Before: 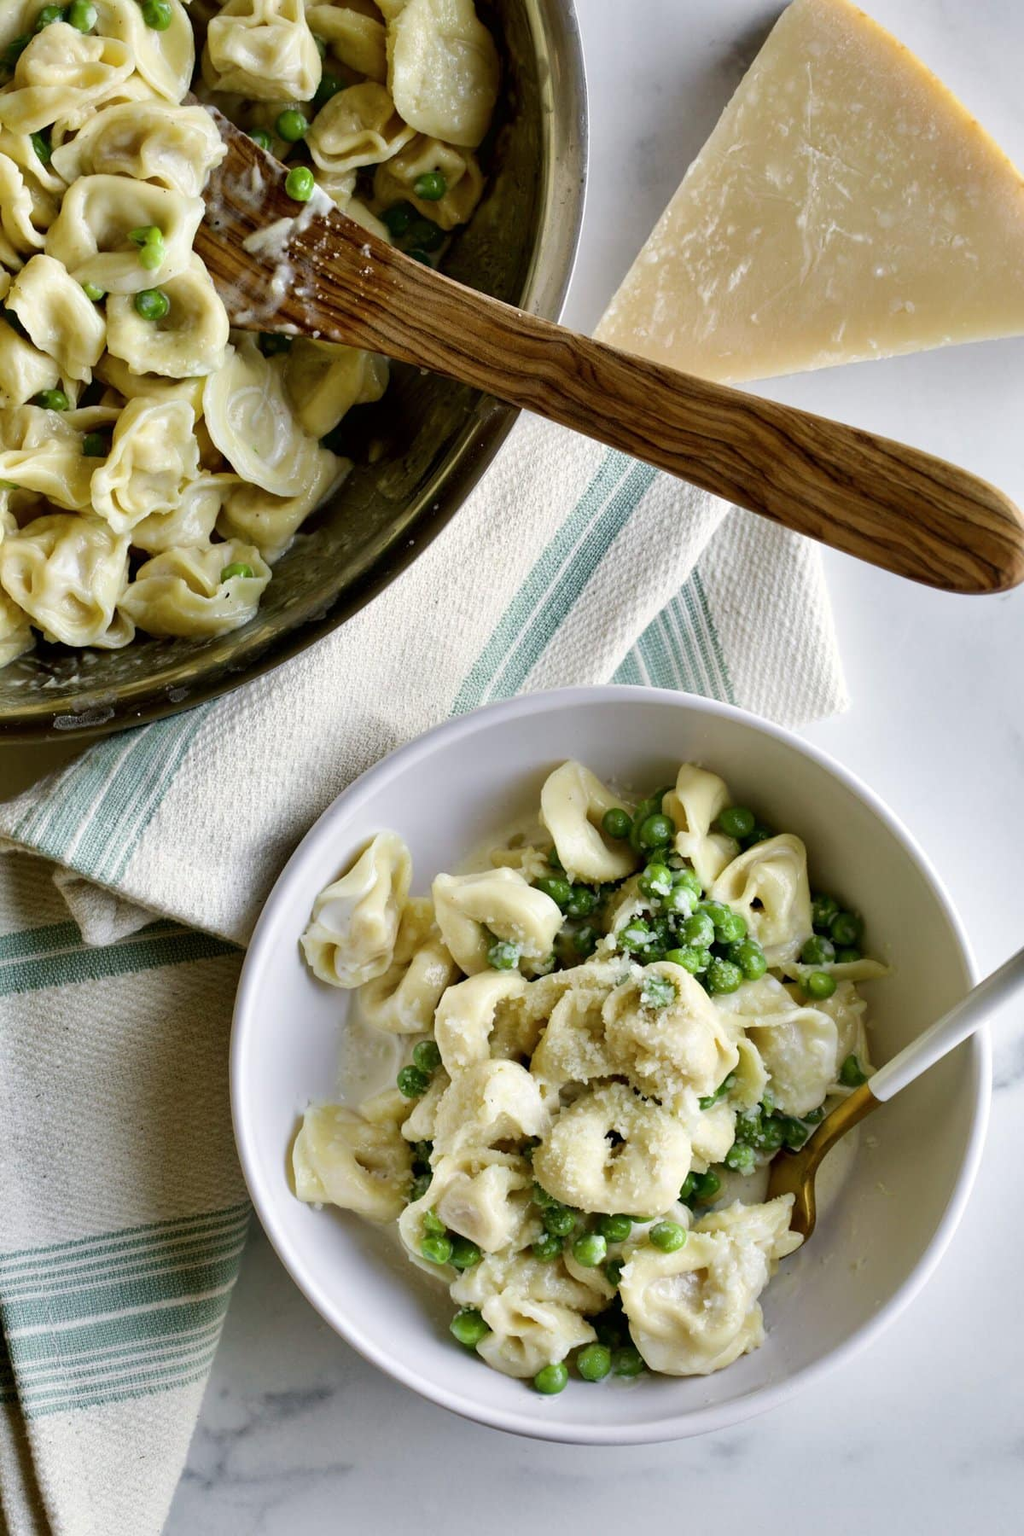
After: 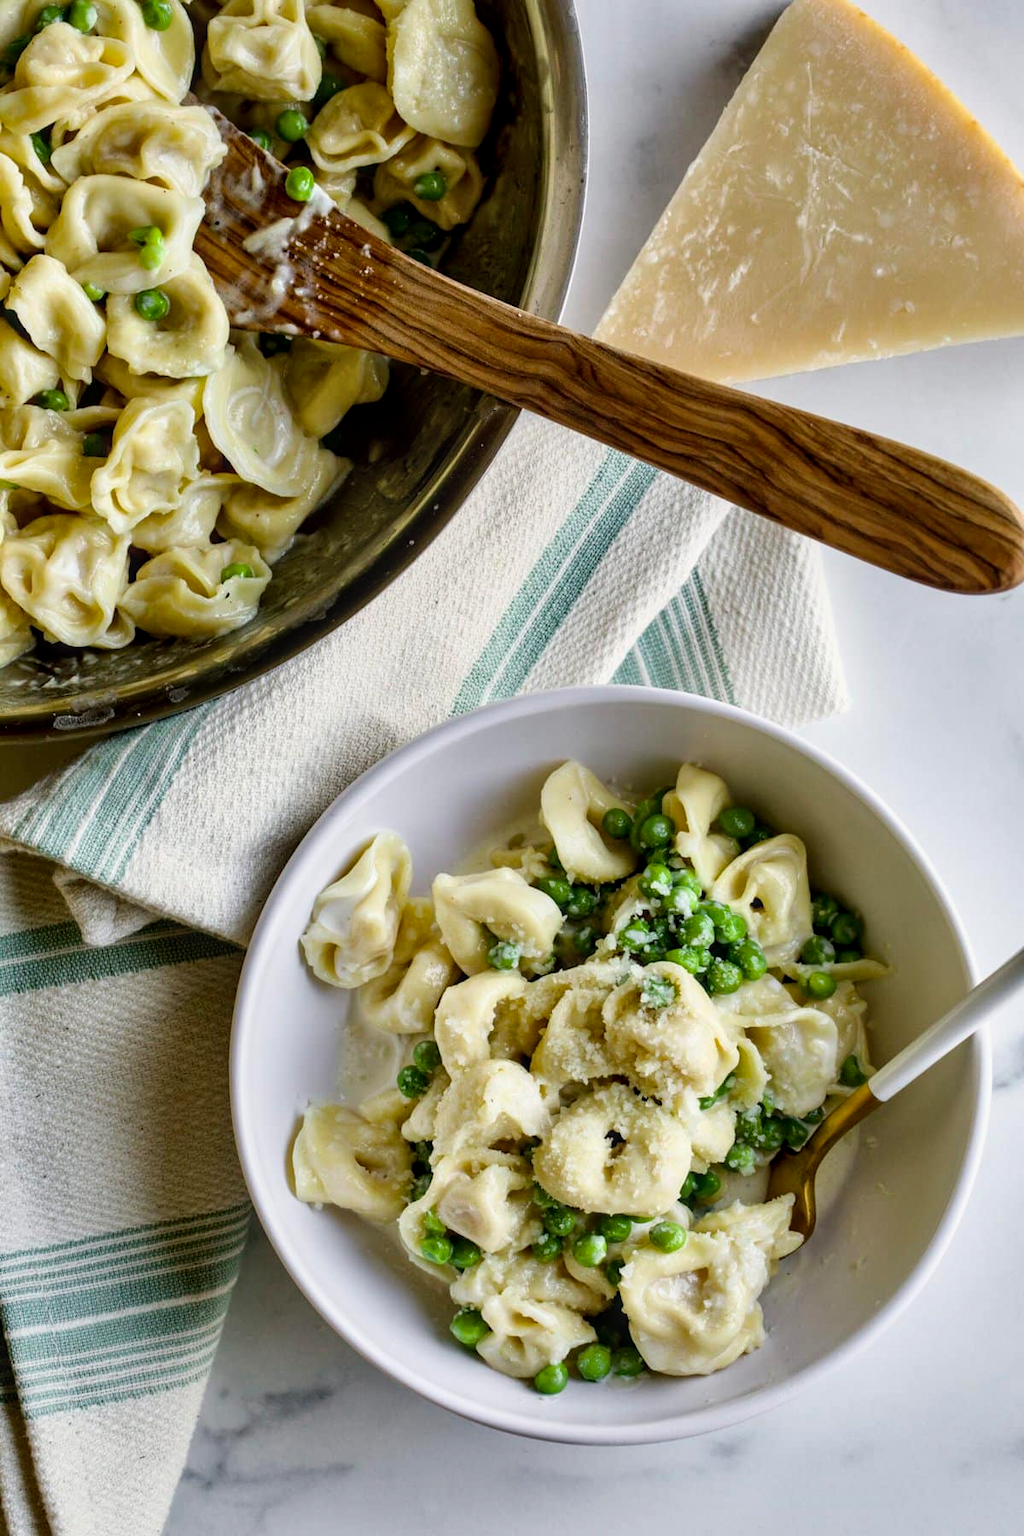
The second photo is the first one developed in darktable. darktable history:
local contrast: on, module defaults
filmic rgb: black relative exposure -16 EV, white relative exposure 2.93 EV, hardness 10.04, color science v6 (2022)
